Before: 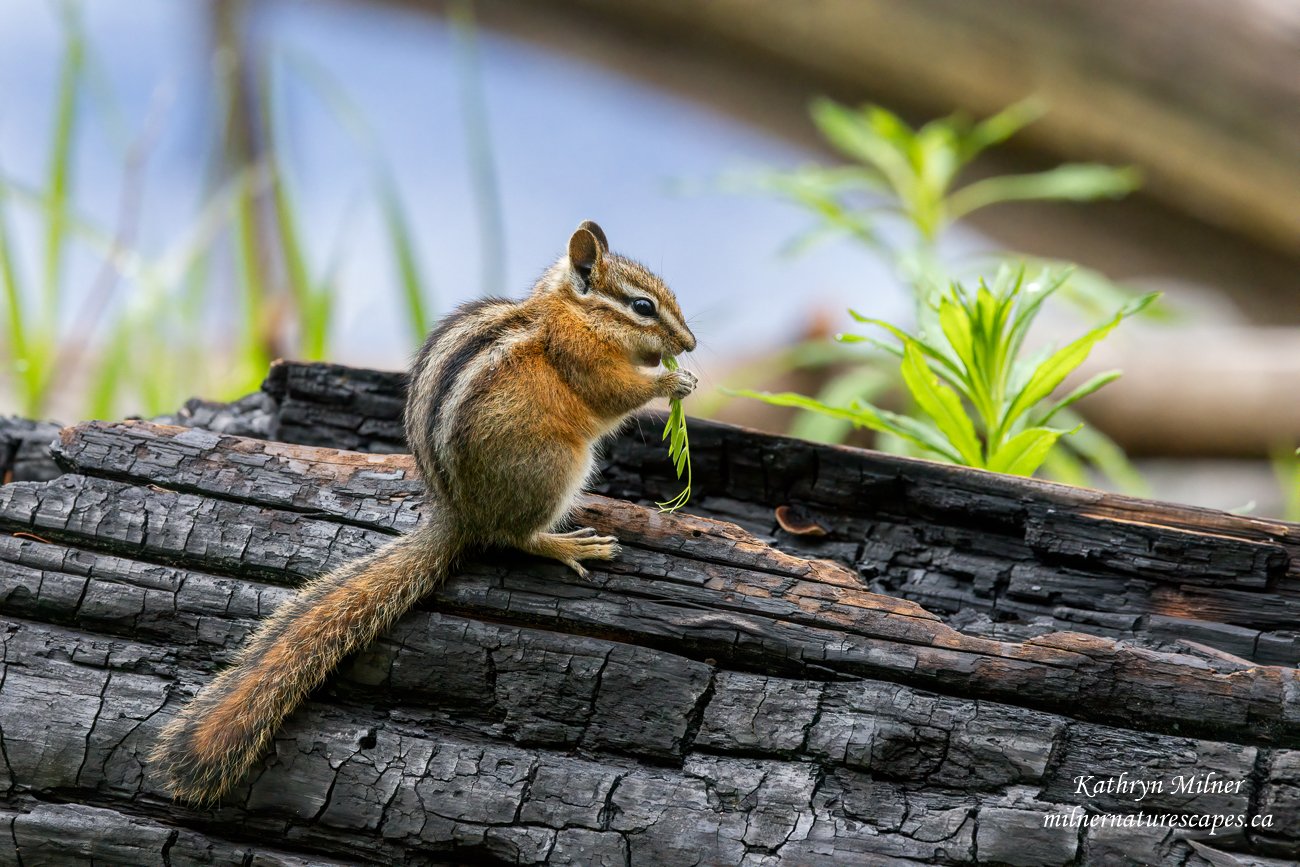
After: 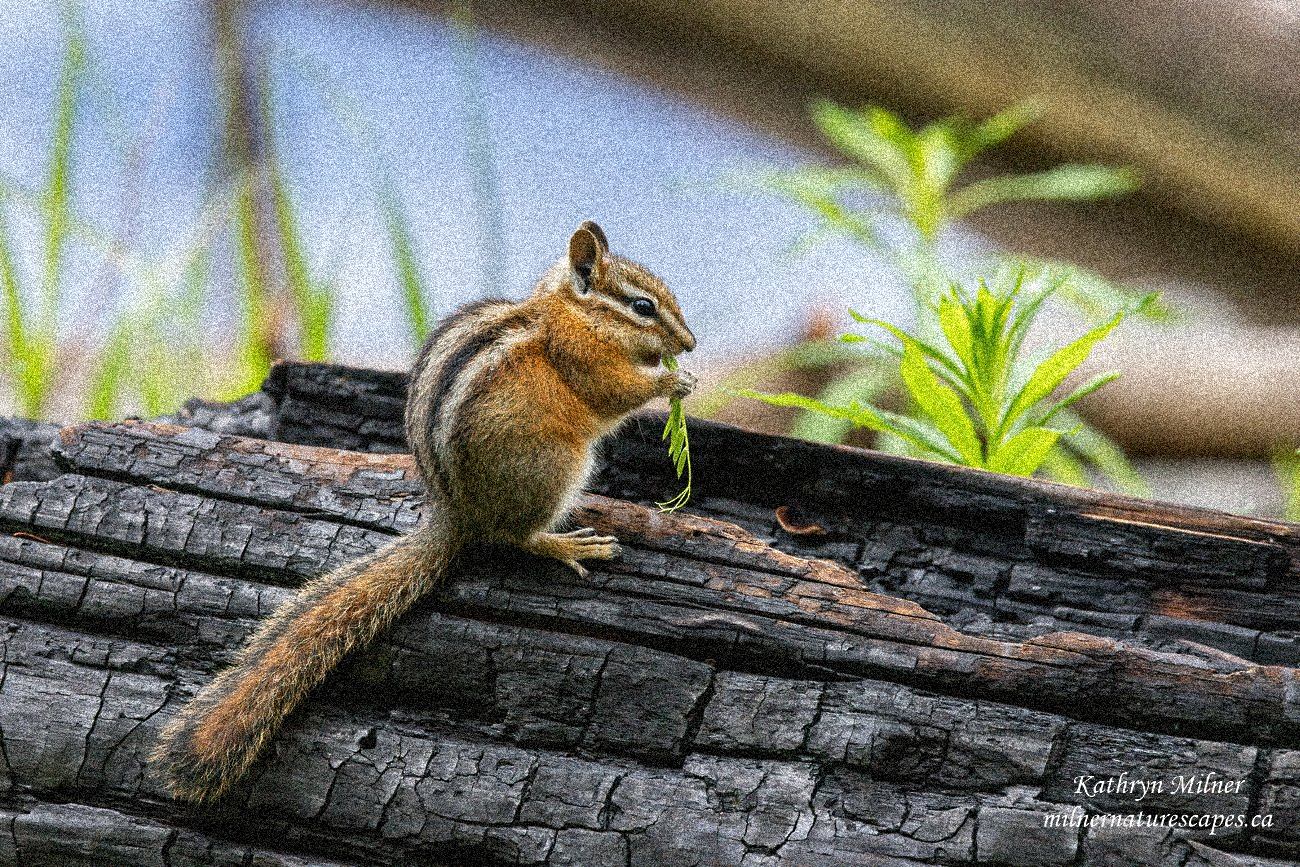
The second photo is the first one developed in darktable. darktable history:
grain: coarseness 3.75 ISO, strength 100%, mid-tones bias 0%
sharpen: radius 5.325, amount 0.312, threshold 26.433
